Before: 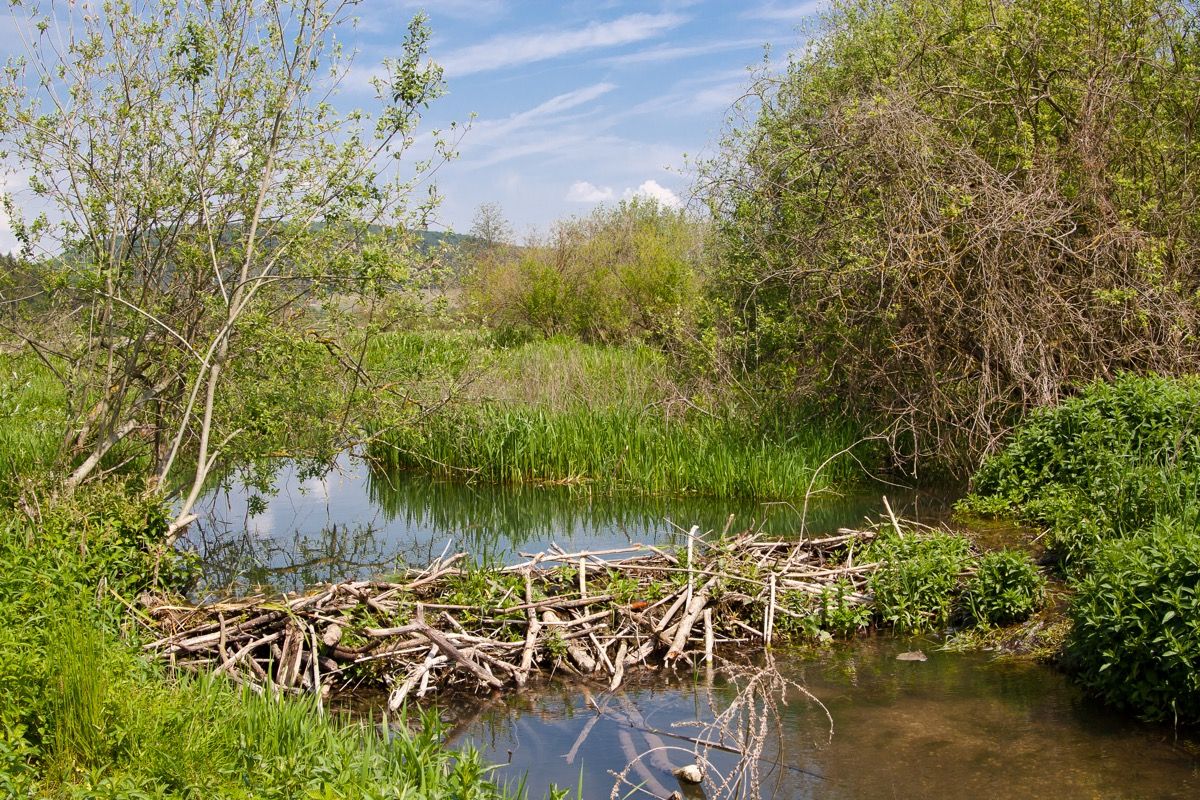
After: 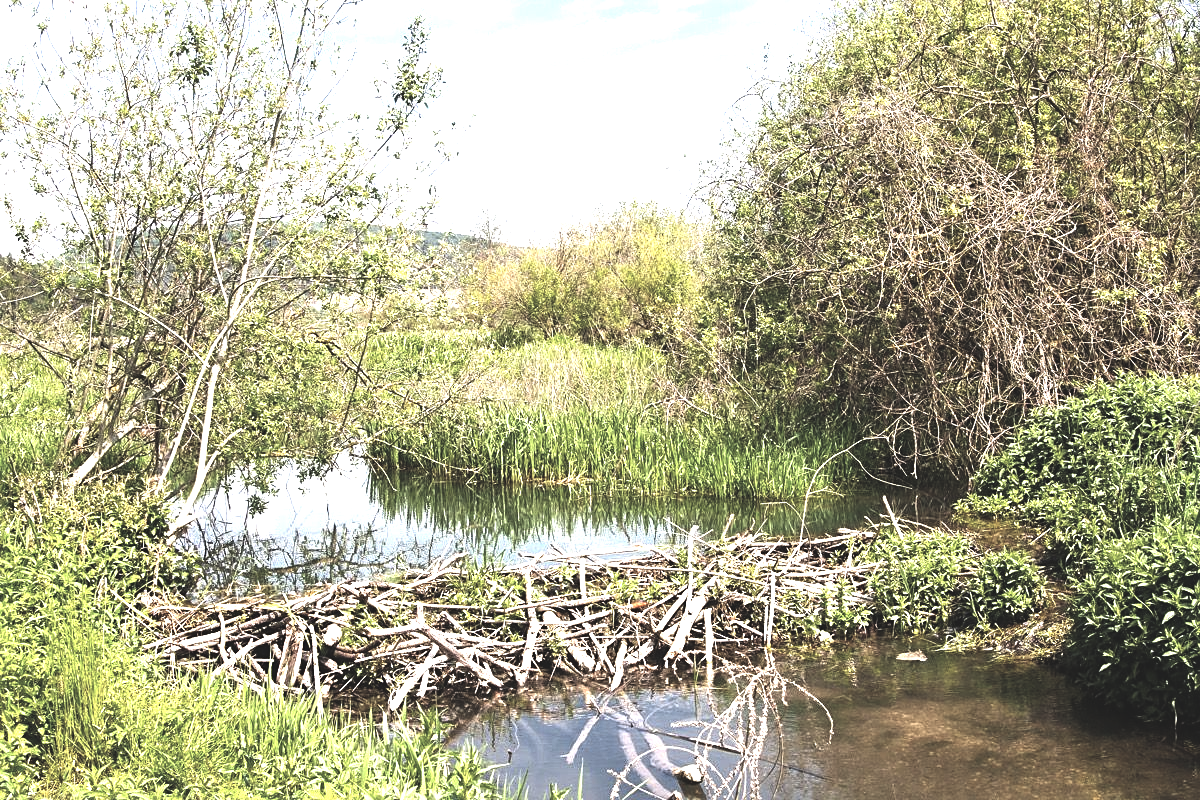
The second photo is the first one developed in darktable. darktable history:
levels: levels [0.101, 0.578, 0.953]
sharpen: amount 0.2
contrast brightness saturation: contrast 0.06, brightness -0.01, saturation -0.23
exposure: black level correction -0.023, exposure 1.397 EV, compensate highlight preservation false
